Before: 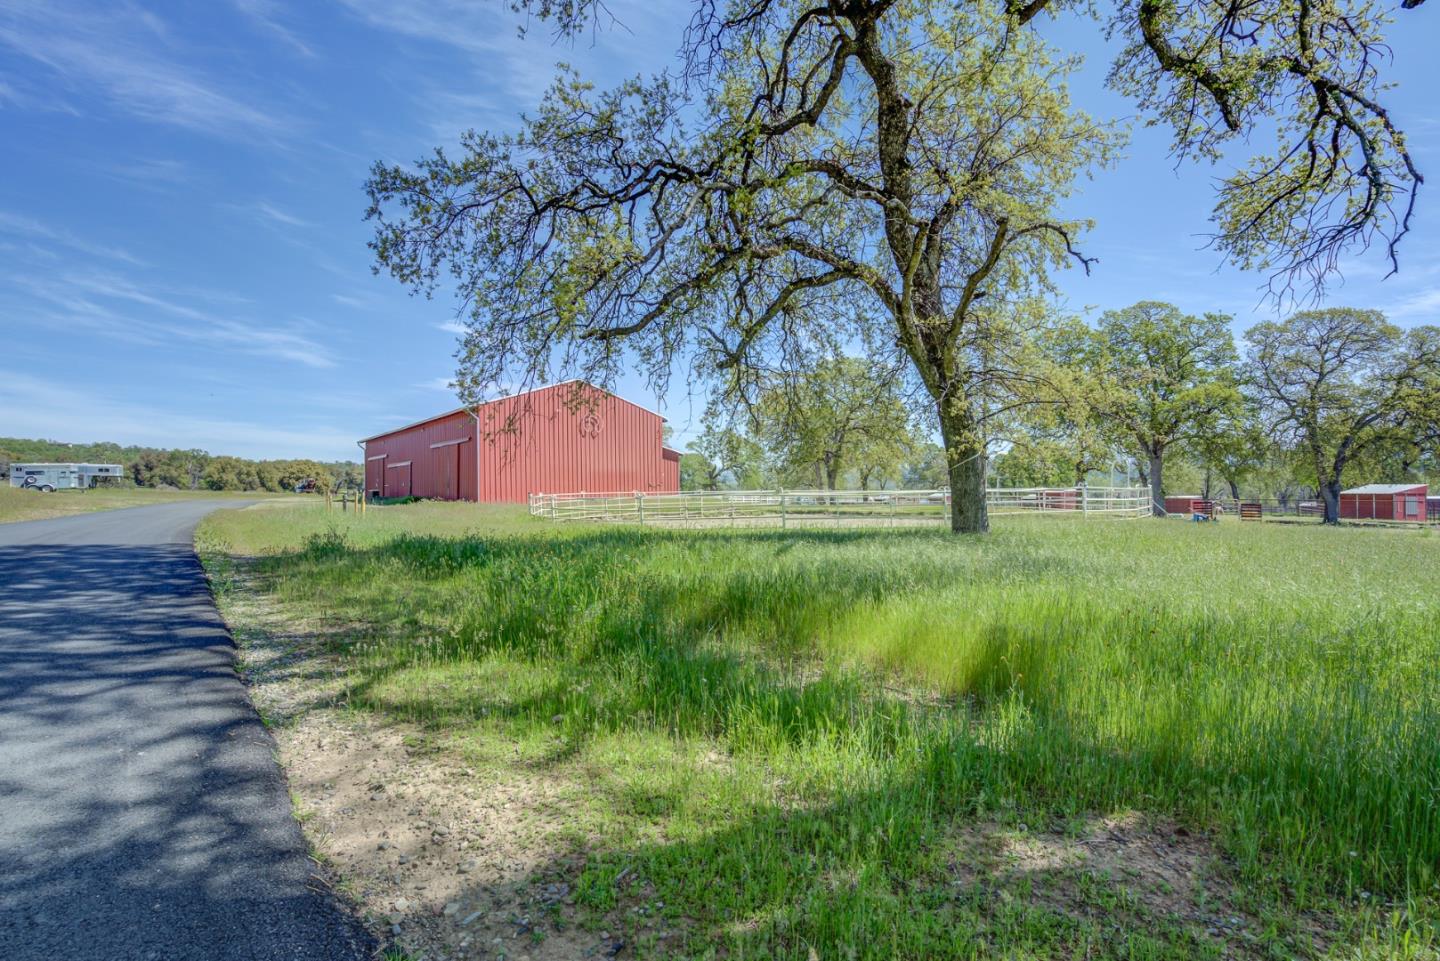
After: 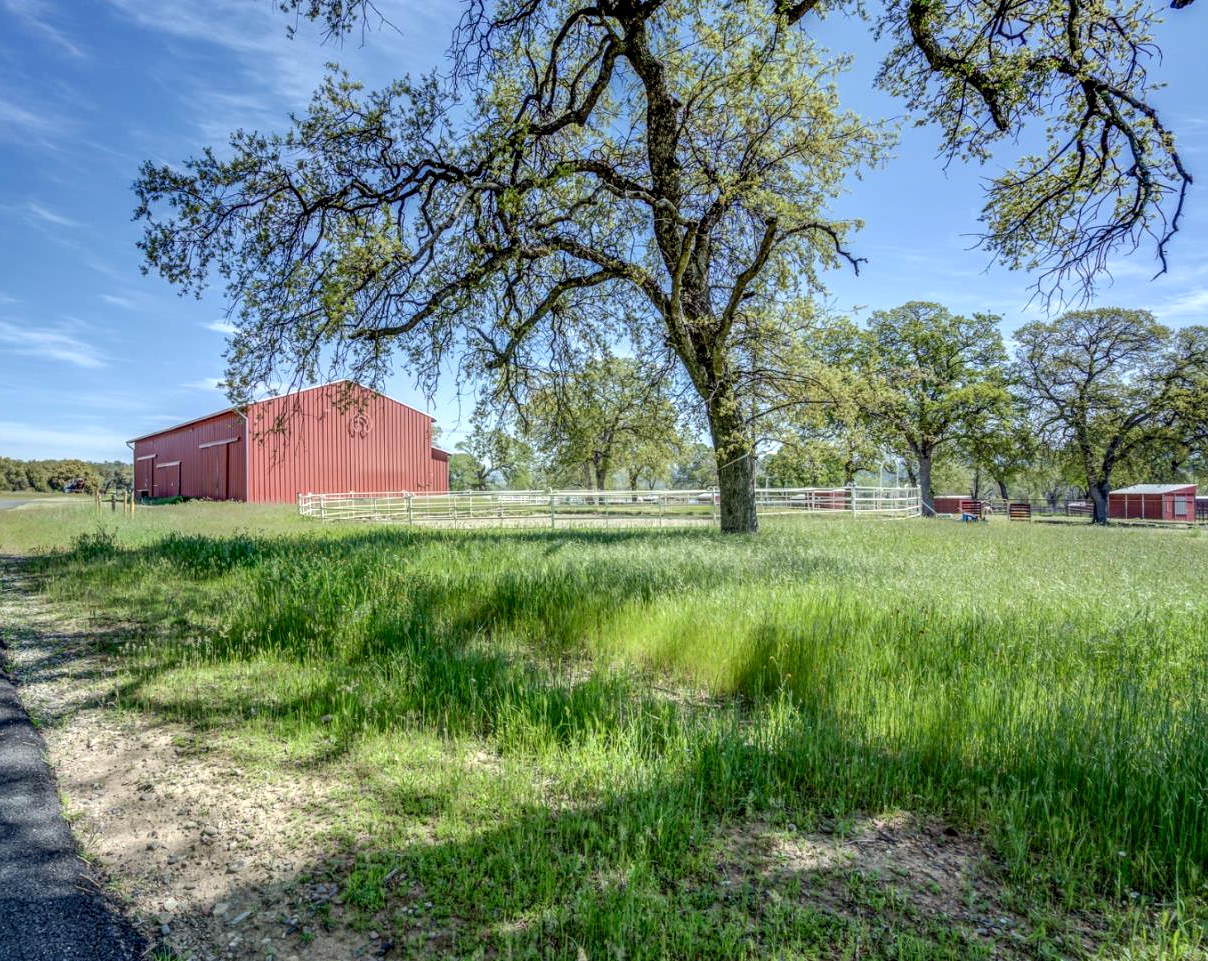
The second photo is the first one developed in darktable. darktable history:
crop: left 16.104%
local contrast: detail 150%
